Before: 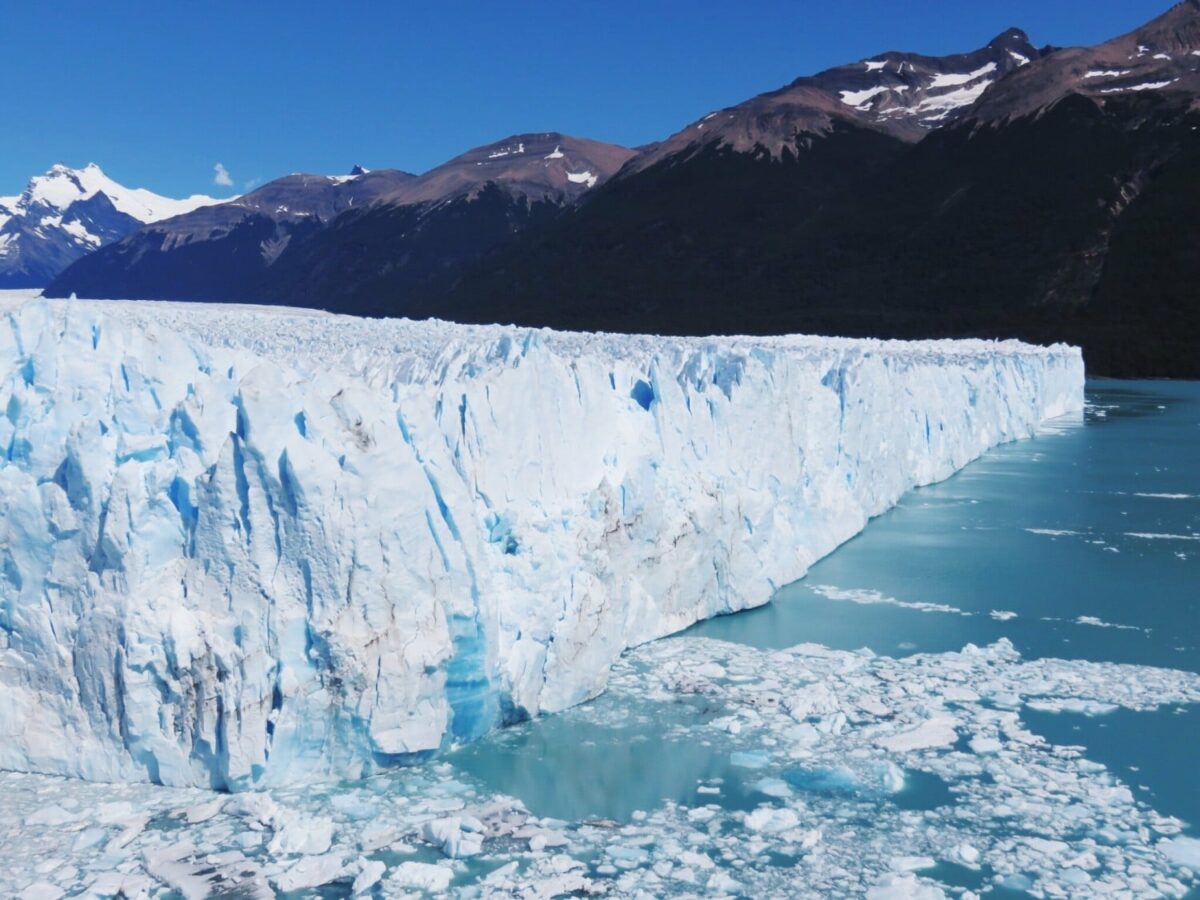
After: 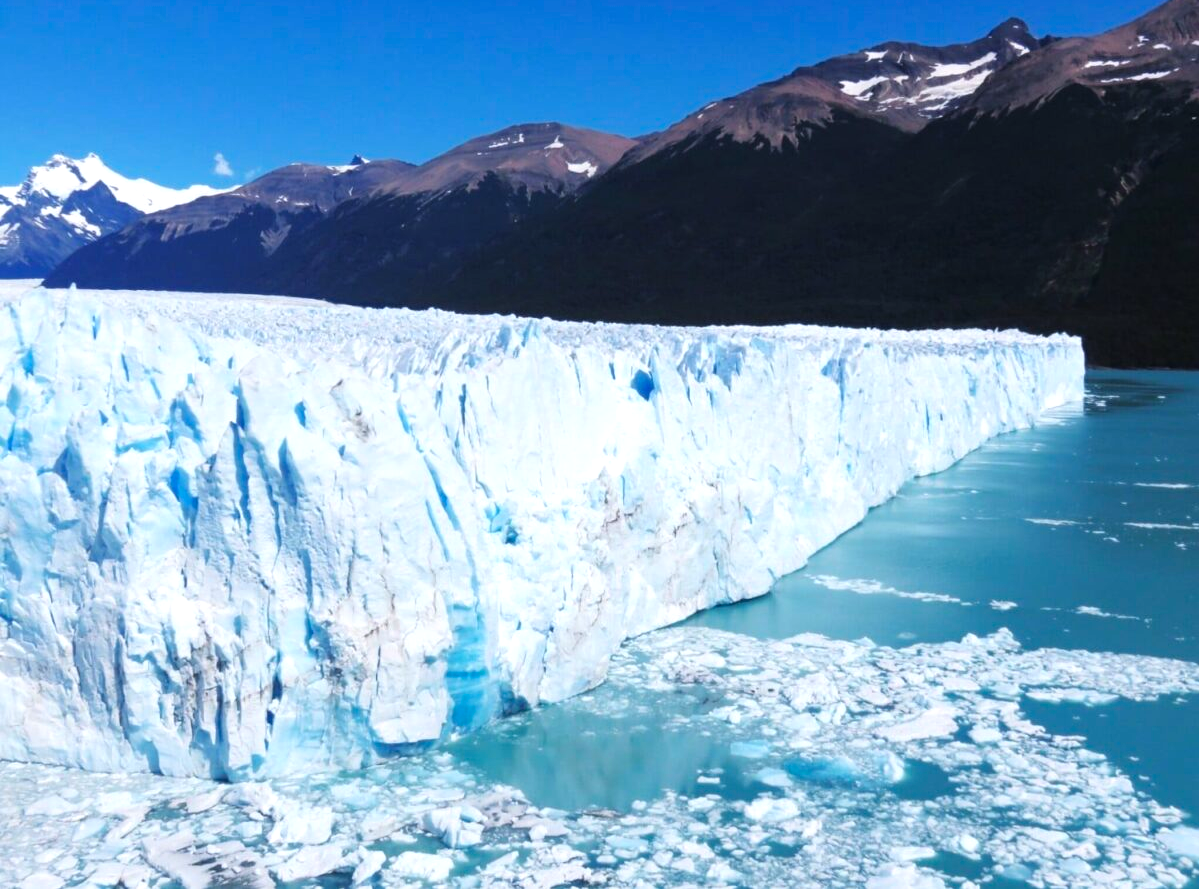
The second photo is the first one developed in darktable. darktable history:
tone equalizer: -8 EV -0.436 EV, -7 EV -0.358 EV, -6 EV -0.366 EV, -5 EV -0.249 EV, -3 EV 0.216 EV, -2 EV 0.346 EV, -1 EV 0.385 EV, +0 EV 0.422 EV
contrast brightness saturation: saturation -0.062
crop: top 1.176%, right 0.037%
exposure: compensate highlight preservation false
color balance rgb: power › hue 329.46°, perceptual saturation grading › global saturation 19.557%, global vibrance 20%
